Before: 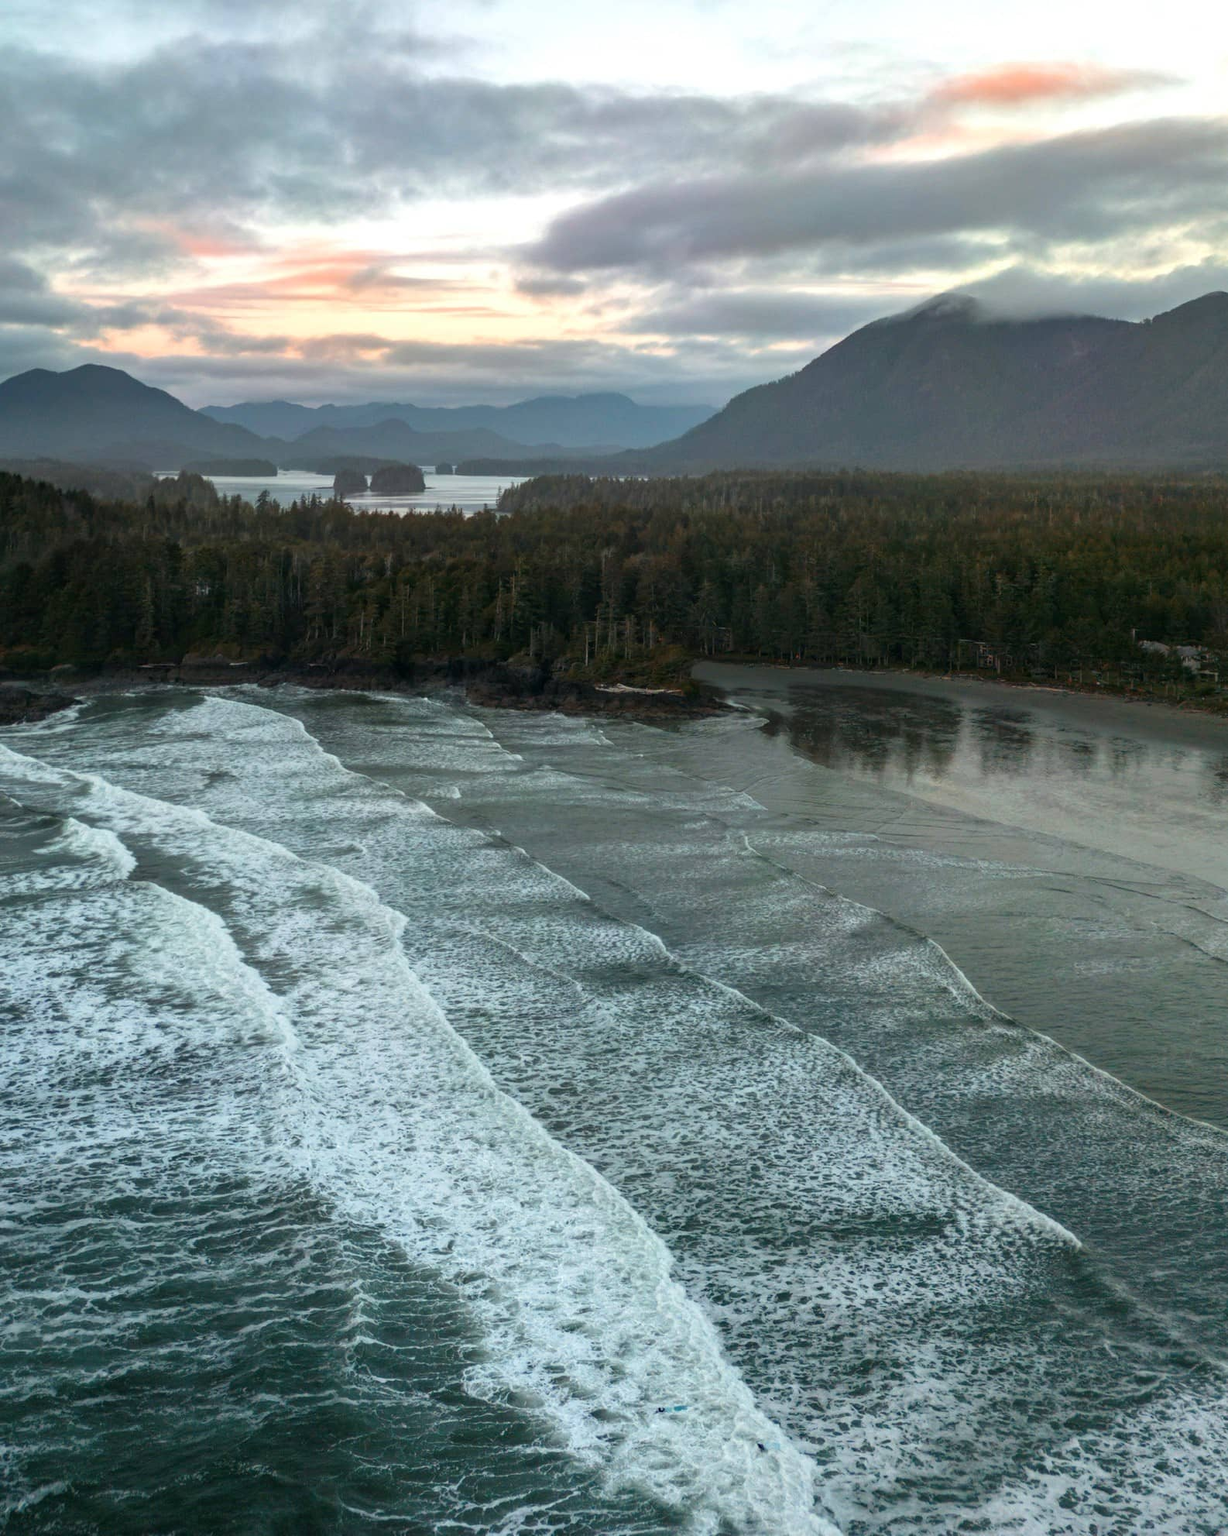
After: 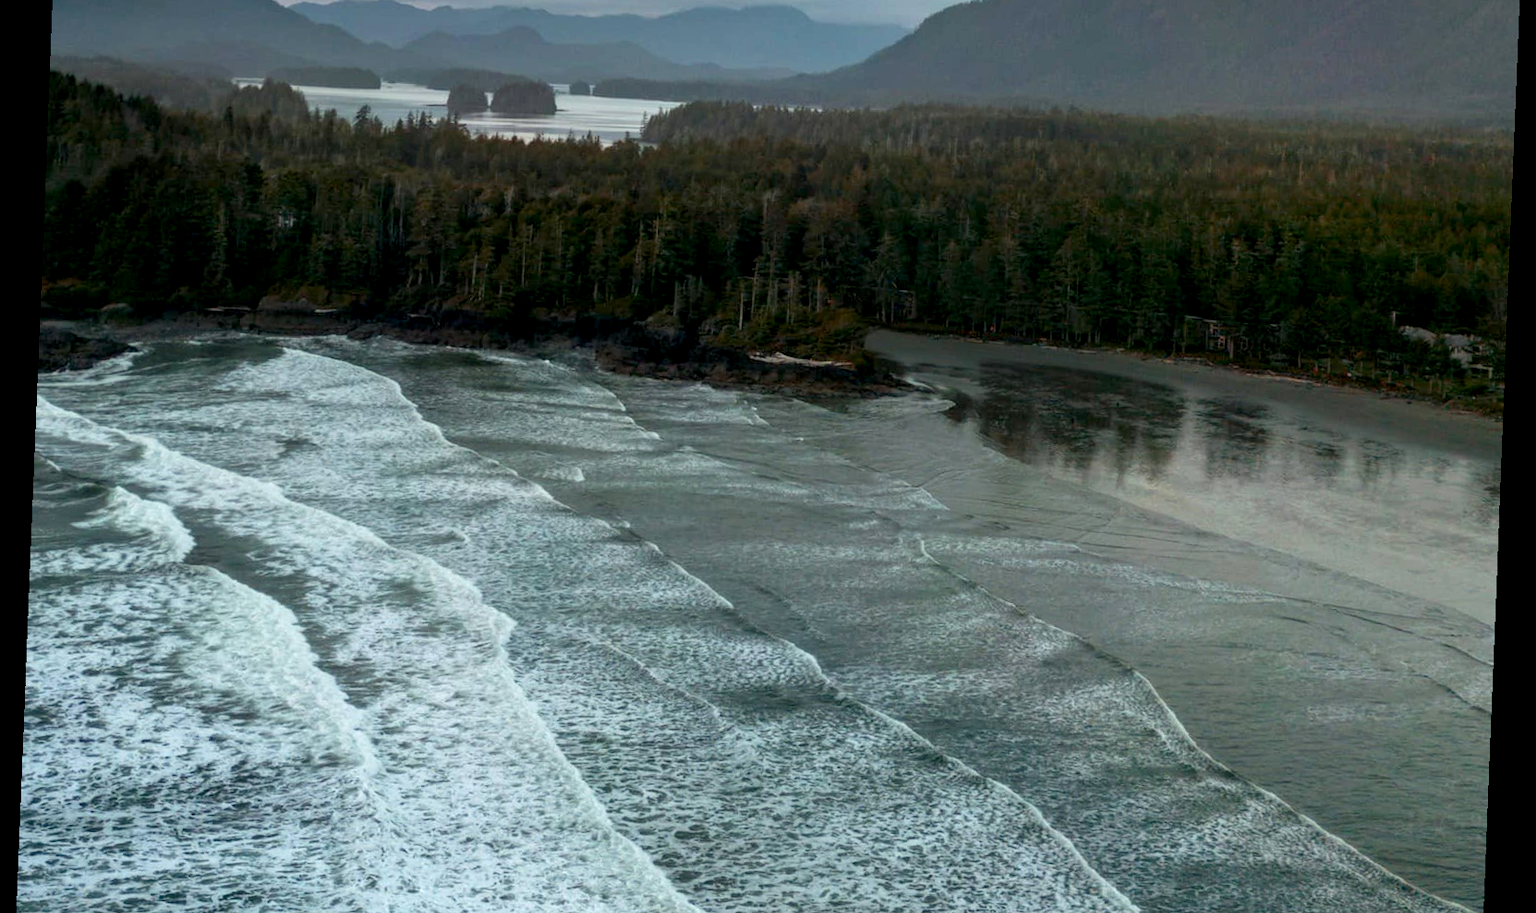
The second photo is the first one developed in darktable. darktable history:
crop and rotate: top 26.056%, bottom 25.543%
exposure: black level correction 0.007, exposure 0.093 EV, compensate highlight preservation false
rotate and perspective: rotation 2.27°, automatic cropping off
